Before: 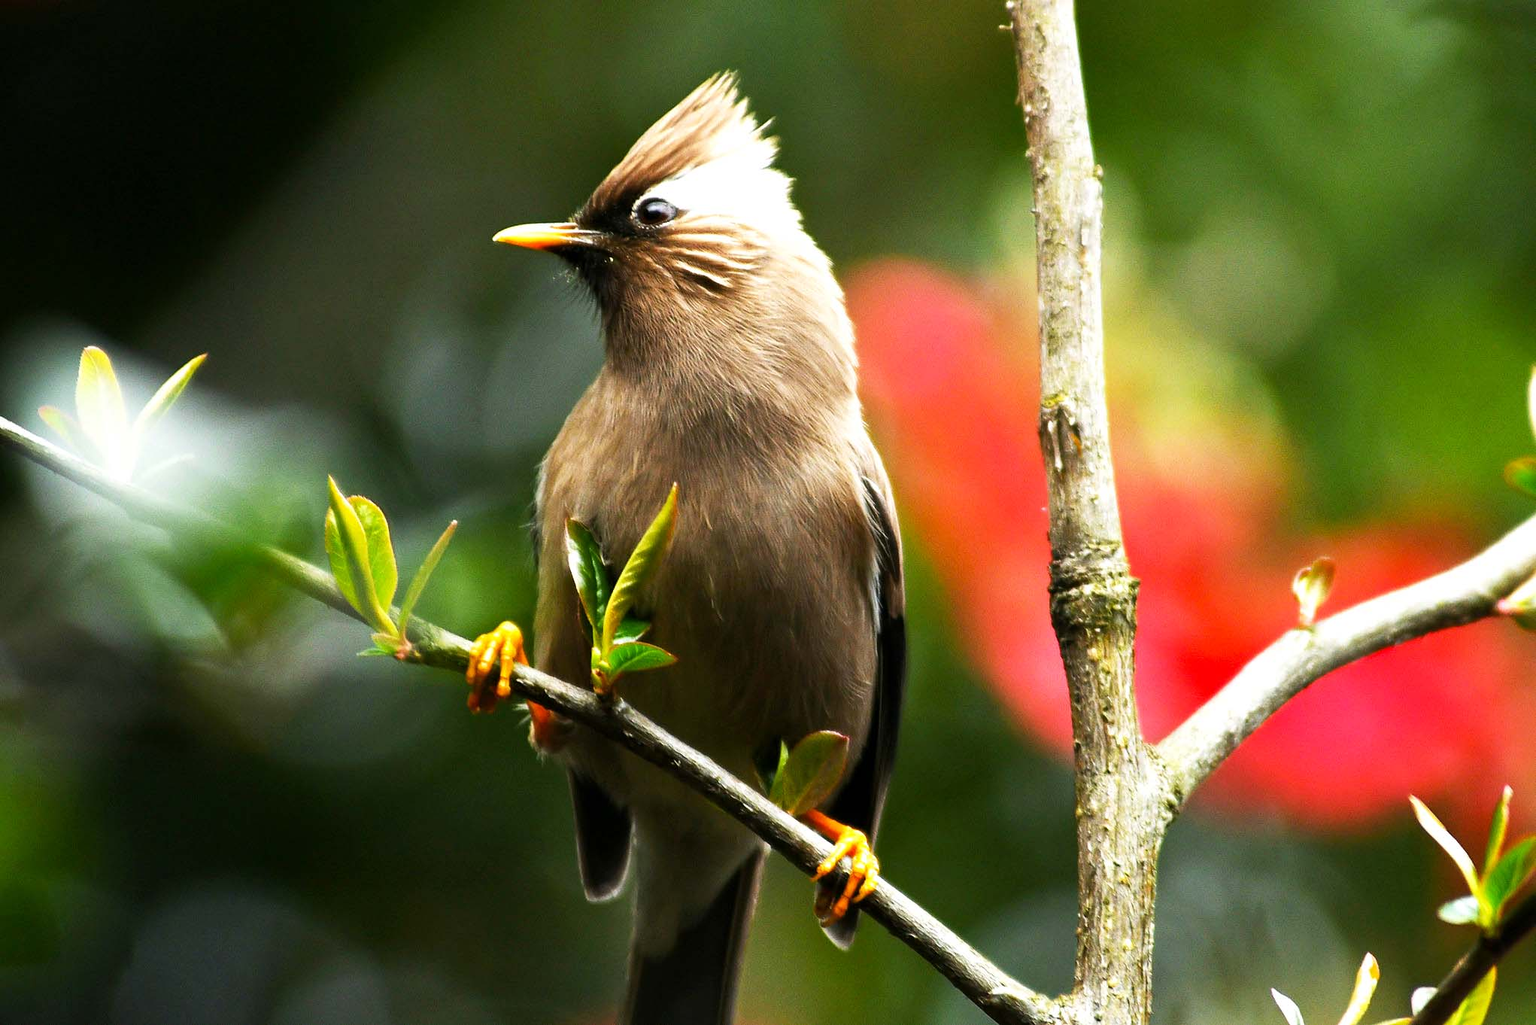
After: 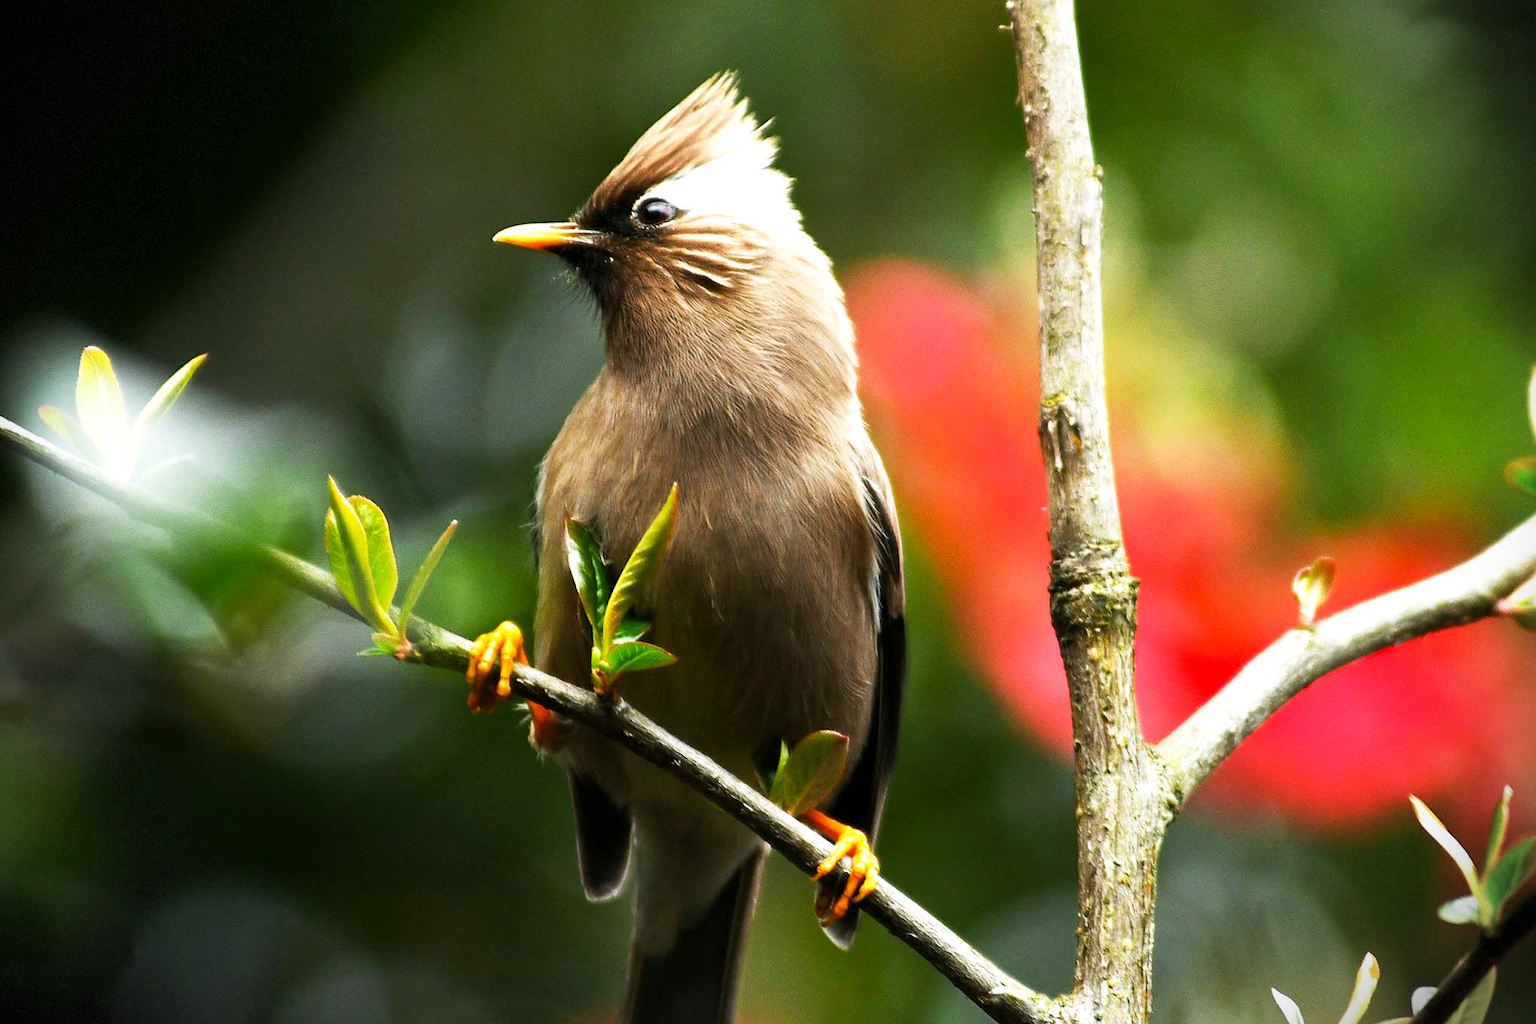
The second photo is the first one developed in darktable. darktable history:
vignetting: fall-off start 89.51%, fall-off radius 42.92%, brightness -0.88, width/height ratio 1.162, dithering 8-bit output
